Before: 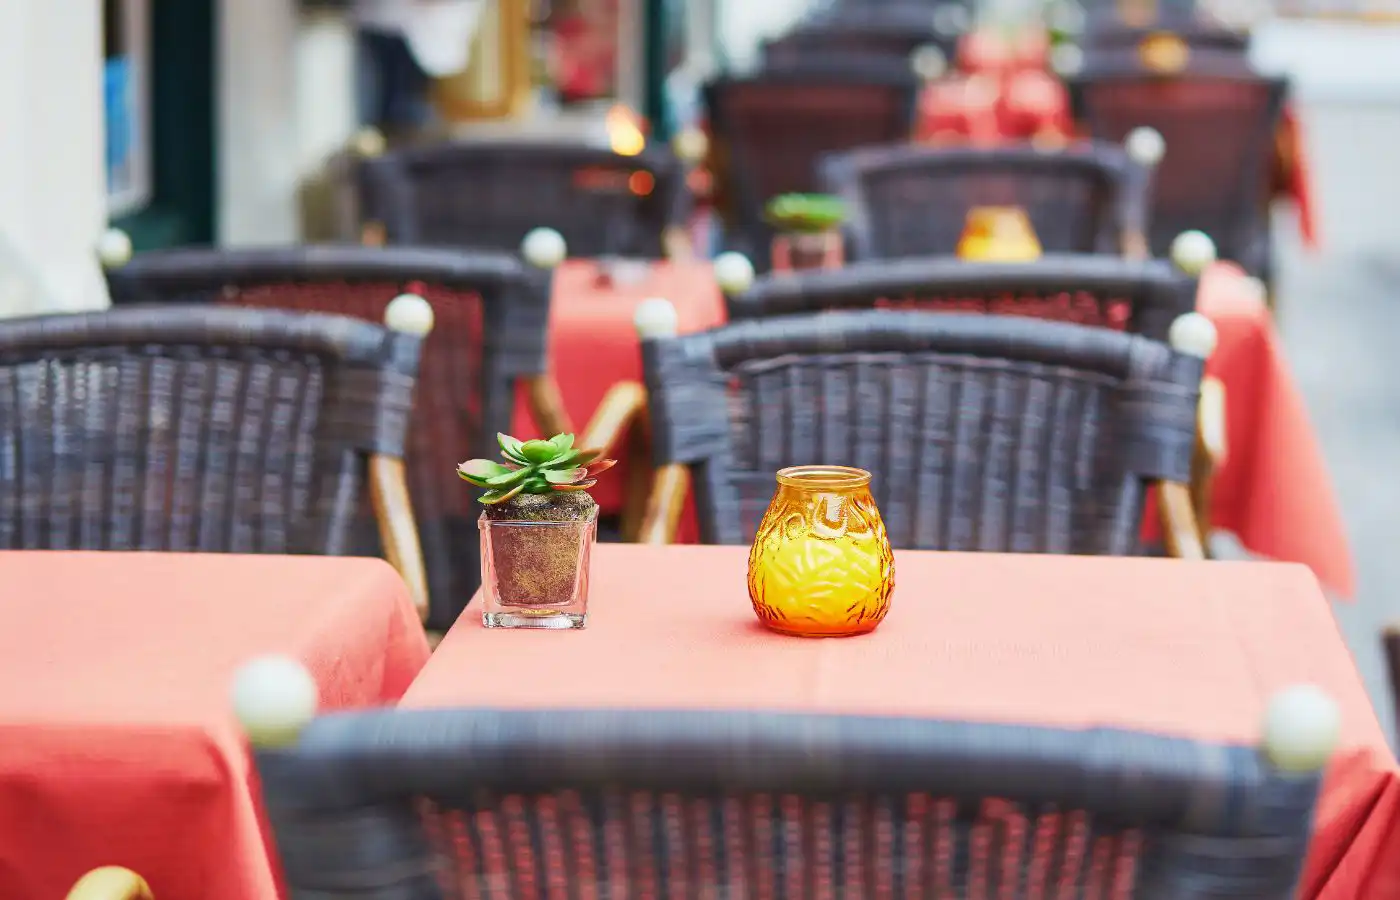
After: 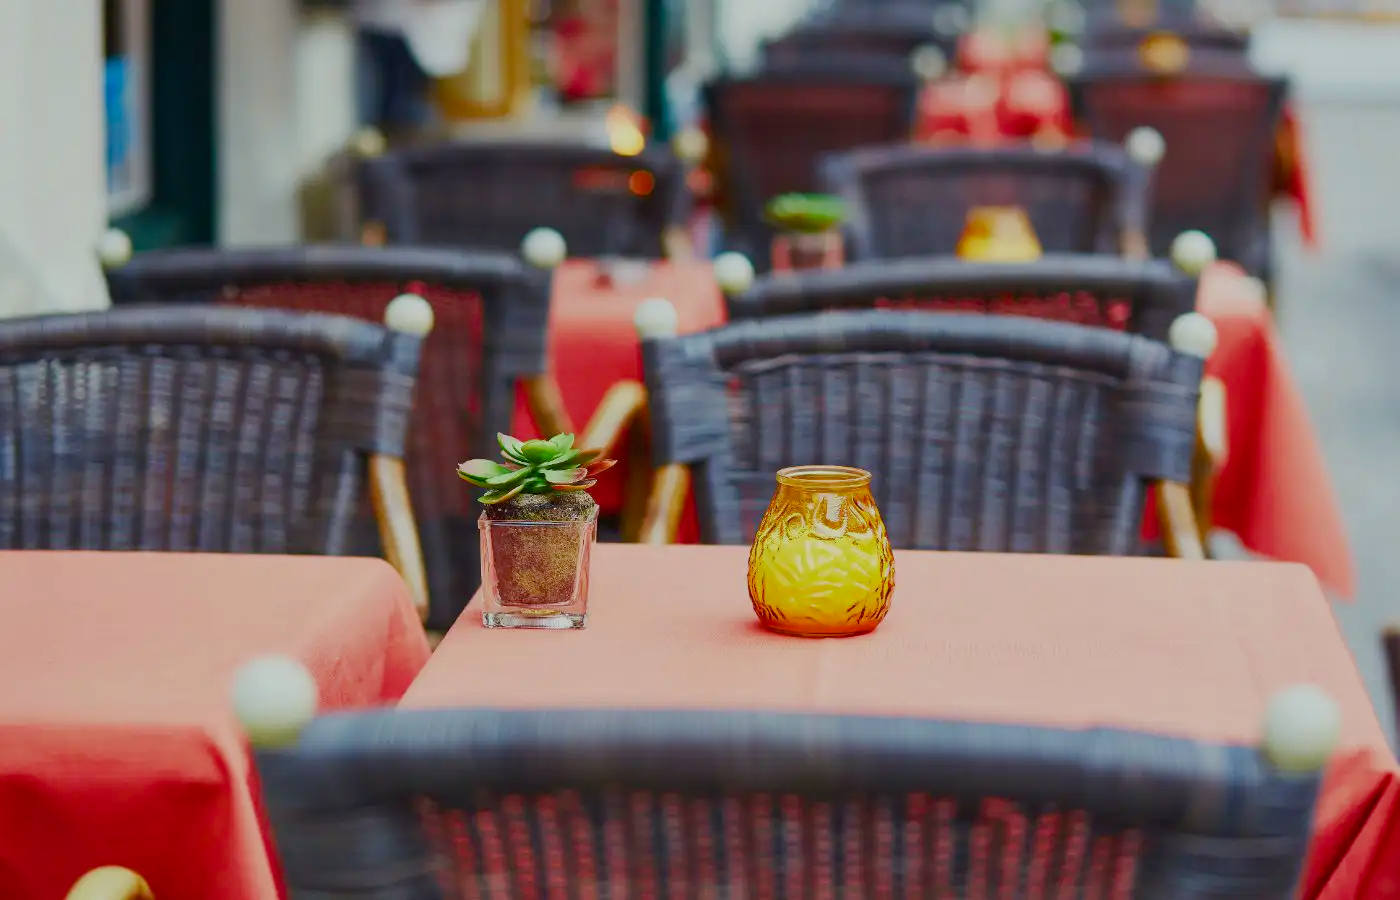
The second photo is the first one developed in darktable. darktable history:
color balance rgb: perceptual saturation grading › global saturation 20%, perceptual saturation grading › highlights -25%, perceptual saturation grading › shadows 25%
color correction: highlights a* -2.68, highlights b* 2.57
exposure: exposure -0.582 EV, compensate highlight preservation false
